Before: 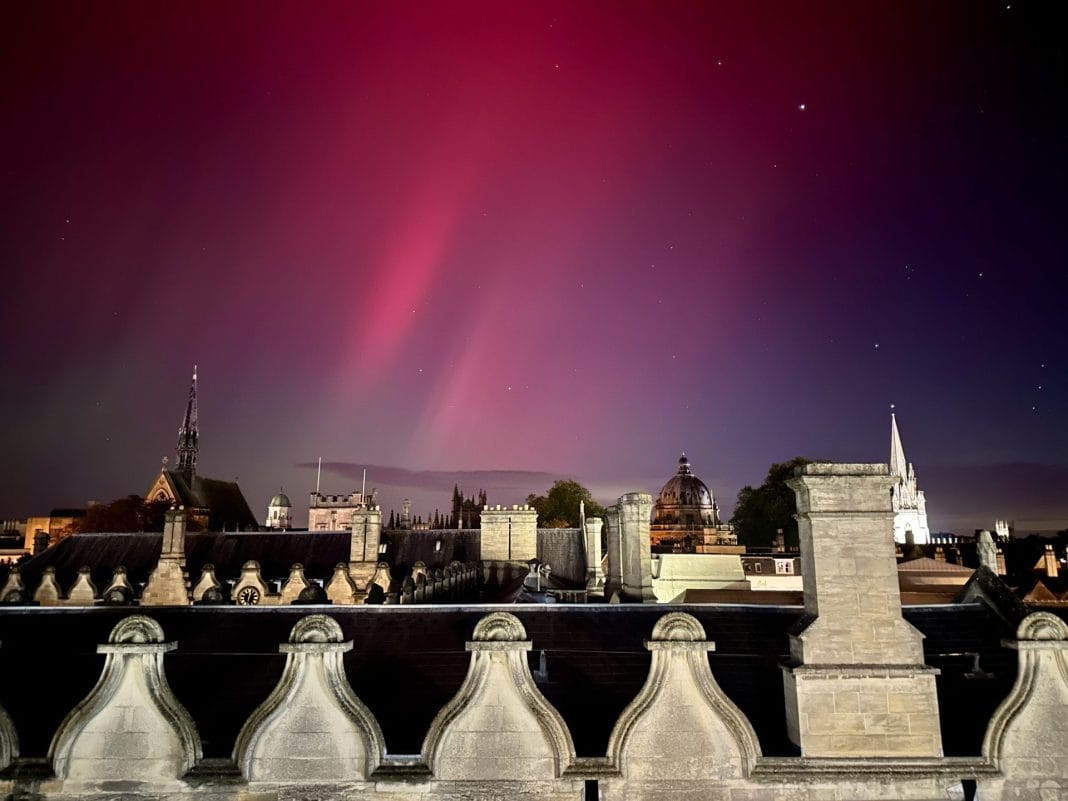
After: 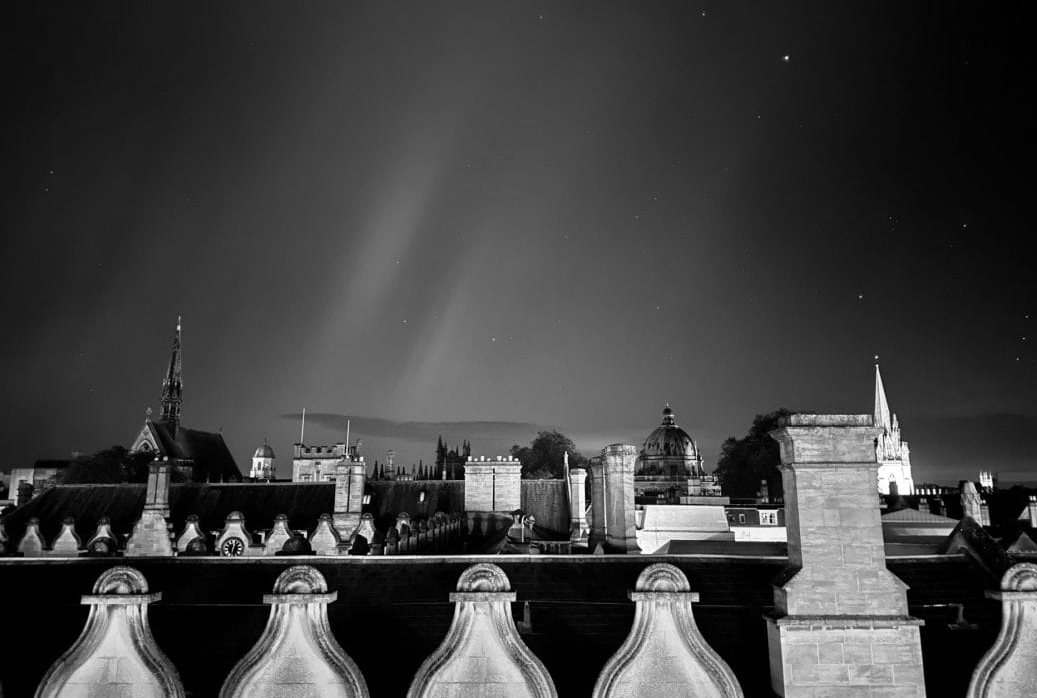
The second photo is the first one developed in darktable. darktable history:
base curve: curves: ch0 [(0, 0) (0.303, 0.277) (1, 1)]
crop: left 1.507%, top 6.147%, right 1.379%, bottom 6.637%
monochrome: on, module defaults
white balance: red 1.004, blue 1.024
